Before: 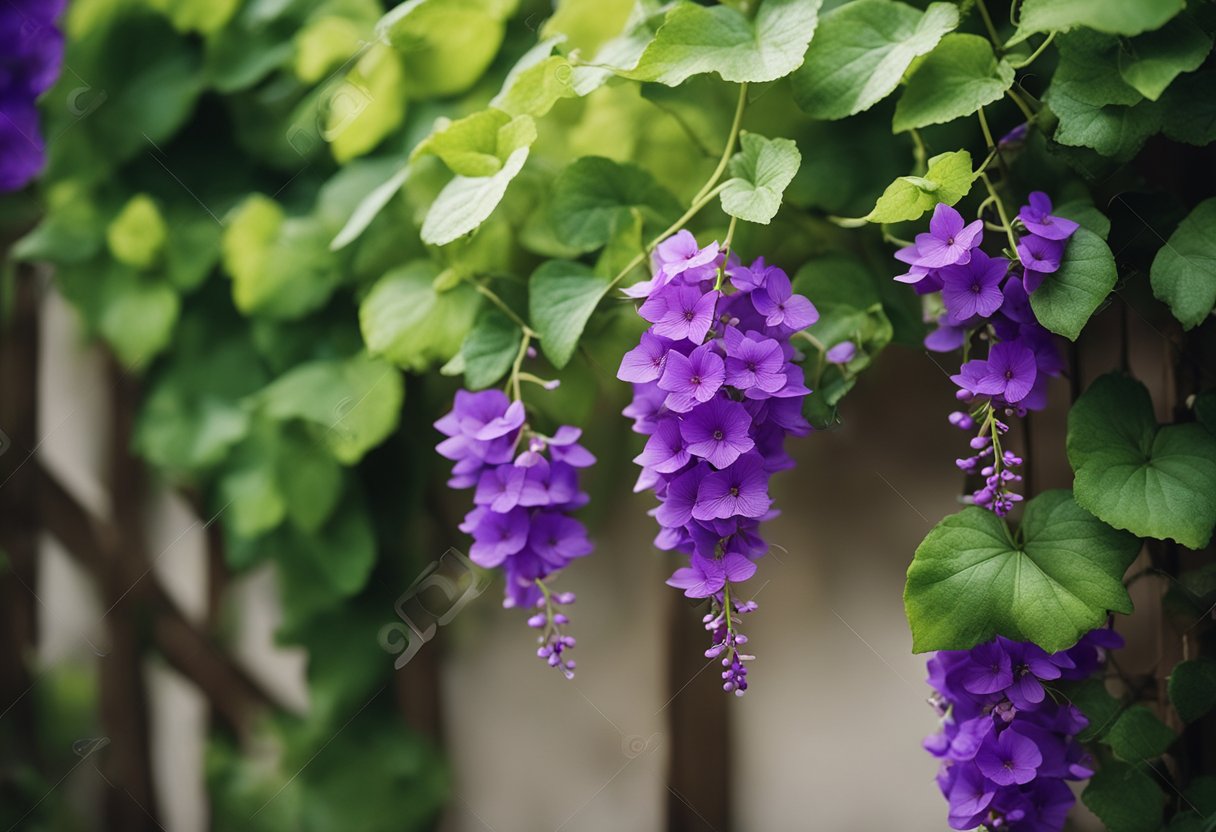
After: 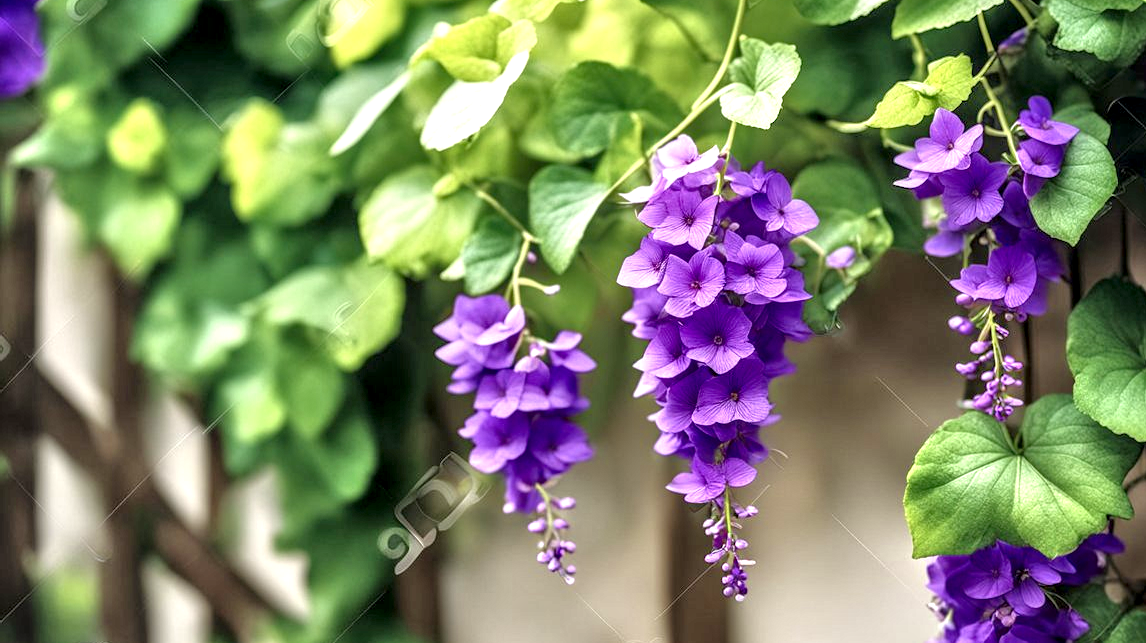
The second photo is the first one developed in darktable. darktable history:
local contrast: highlights 21%, detail 196%
crop and rotate: angle 0.039°, top 11.5%, right 5.654%, bottom 11.088%
tone equalizer: -8 EV 1.97 EV, -7 EV 1.98 EV, -6 EV 1.98 EV, -5 EV 1.98 EV, -4 EV 1.98 EV, -3 EV 1.49 EV, -2 EV 0.989 EV, -1 EV 0.501 EV
